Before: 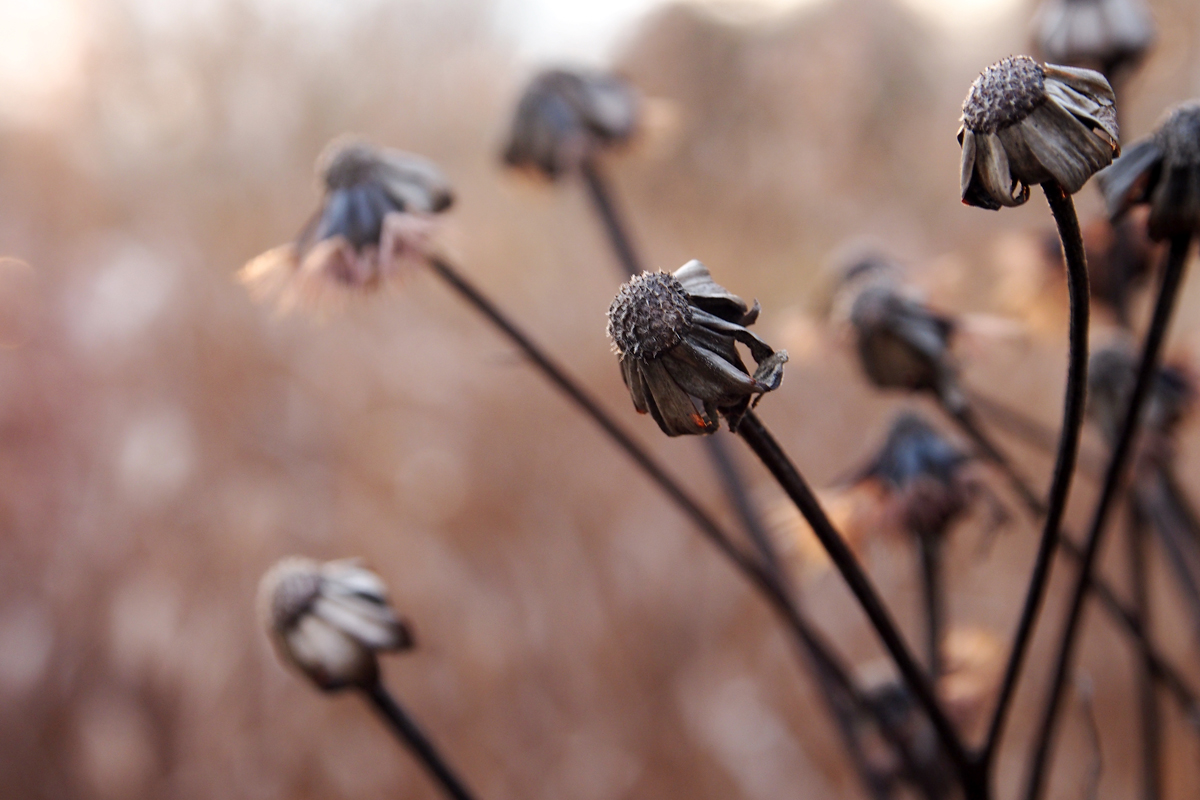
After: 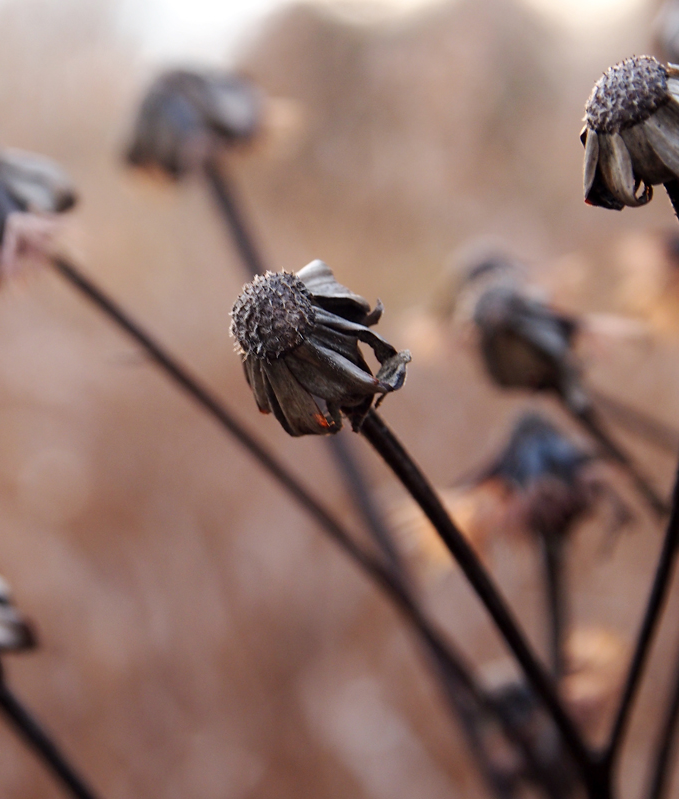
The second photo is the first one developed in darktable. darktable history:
crop: left 31.458%, top 0%, right 11.876%
